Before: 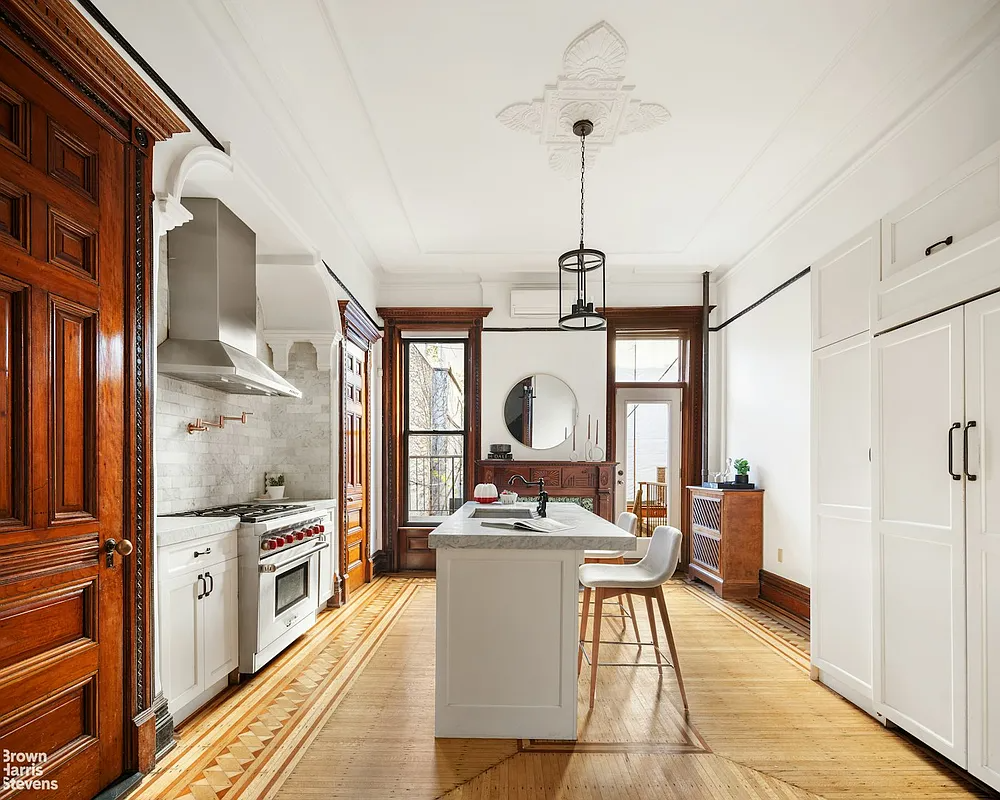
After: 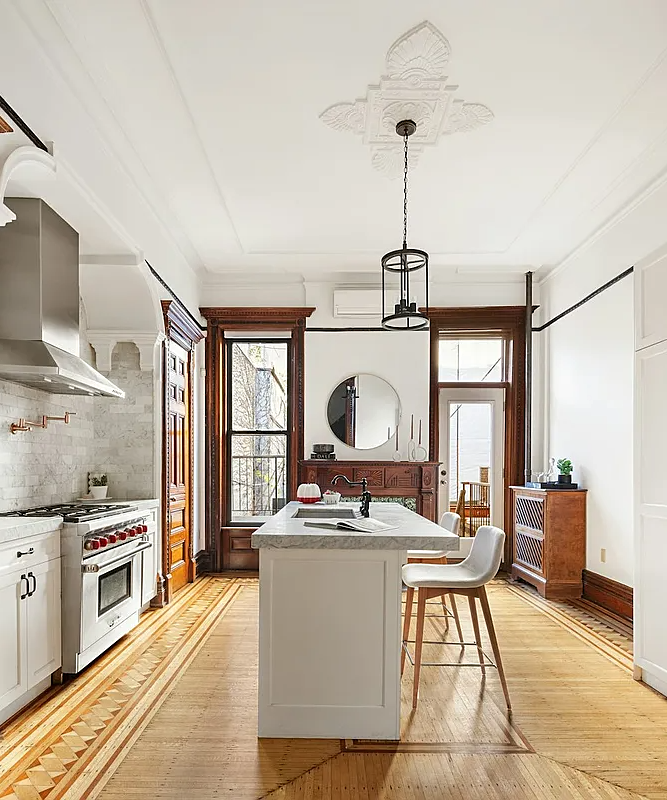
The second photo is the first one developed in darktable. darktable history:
sharpen: amount 0.215
exposure: compensate exposure bias true, compensate highlight preservation false
crop and rotate: left 17.776%, right 15.437%
tone equalizer: edges refinement/feathering 500, mask exposure compensation -1.57 EV, preserve details no
base curve: preserve colors none
